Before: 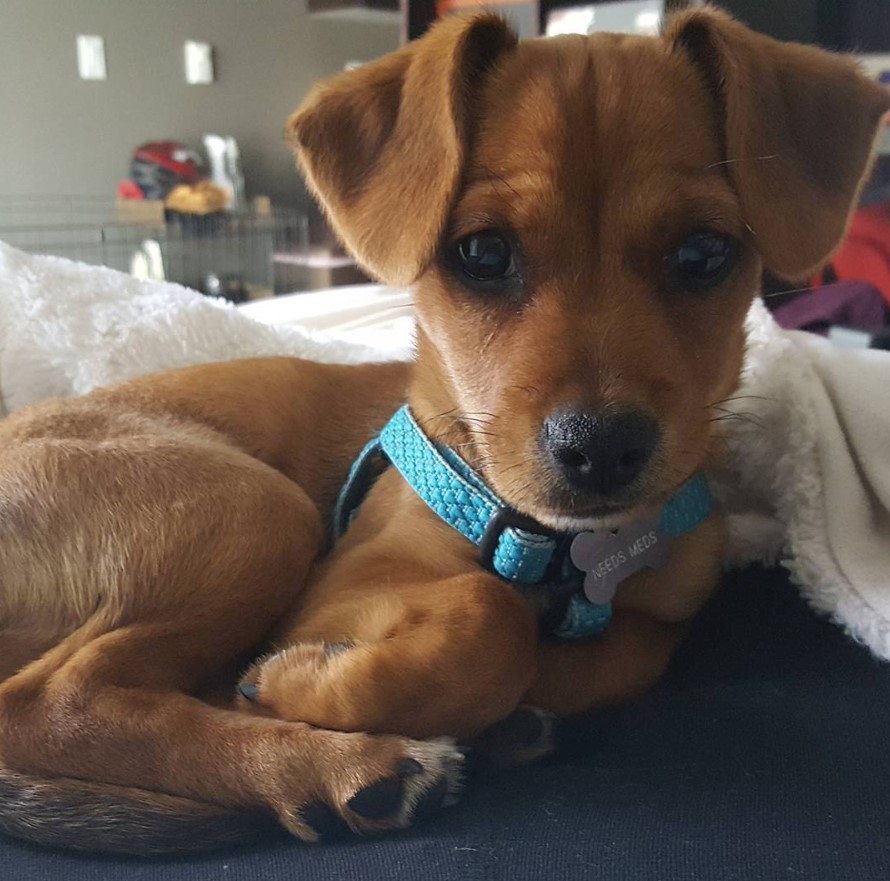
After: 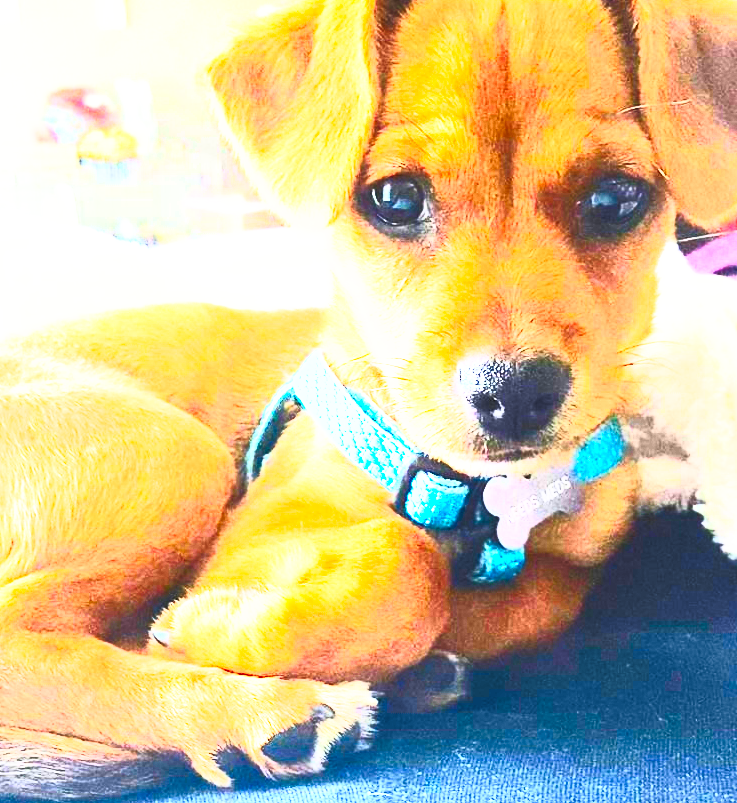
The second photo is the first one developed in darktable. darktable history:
base curve: curves: ch0 [(0, 0) (0.007, 0.004) (0.027, 0.03) (0.046, 0.07) (0.207, 0.54) (0.442, 0.872) (0.673, 0.972) (1, 1)], preserve colors none
exposure: black level correction 0, exposure 1.464 EV, compensate highlight preservation false
crop: left 9.807%, top 6.333%, right 7.328%, bottom 2.411%
contrast brightness saturation: contrast 0.992, brightness 0.987, saturation 0.985
